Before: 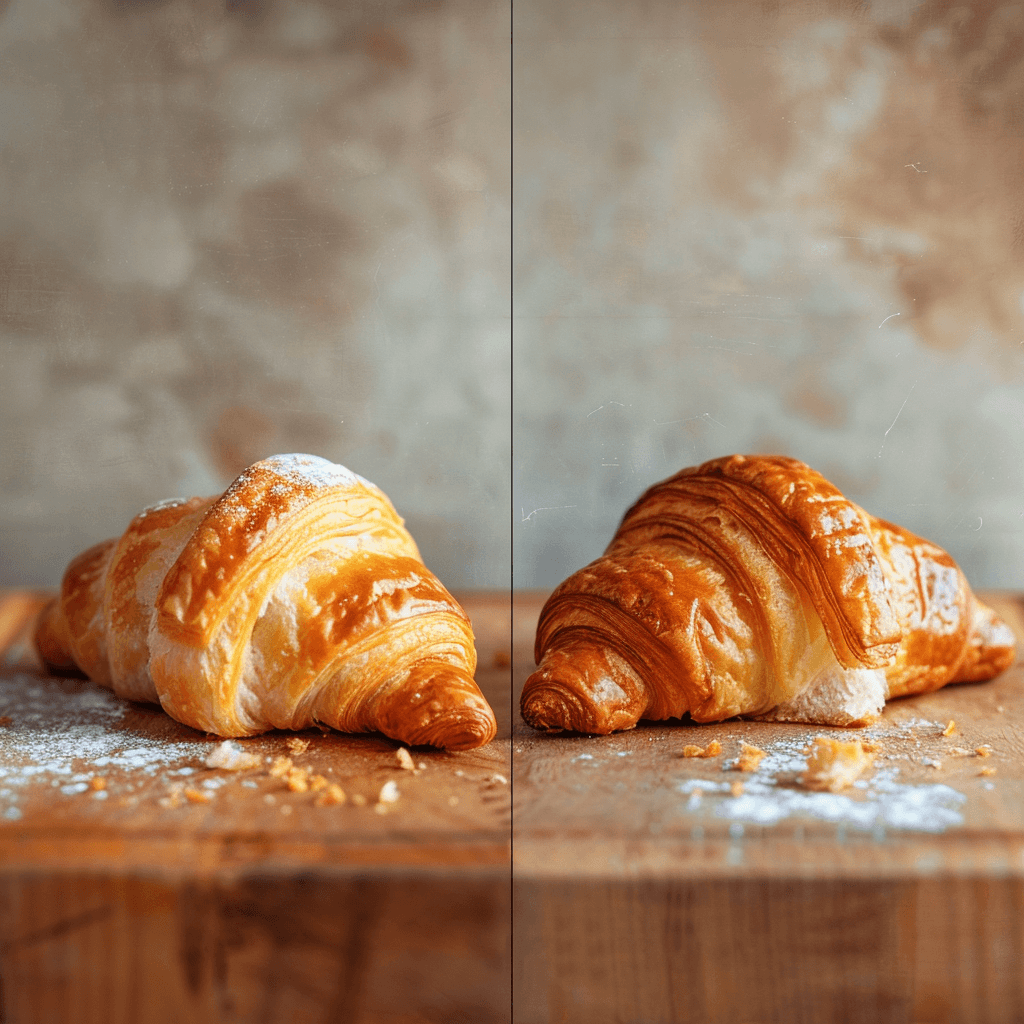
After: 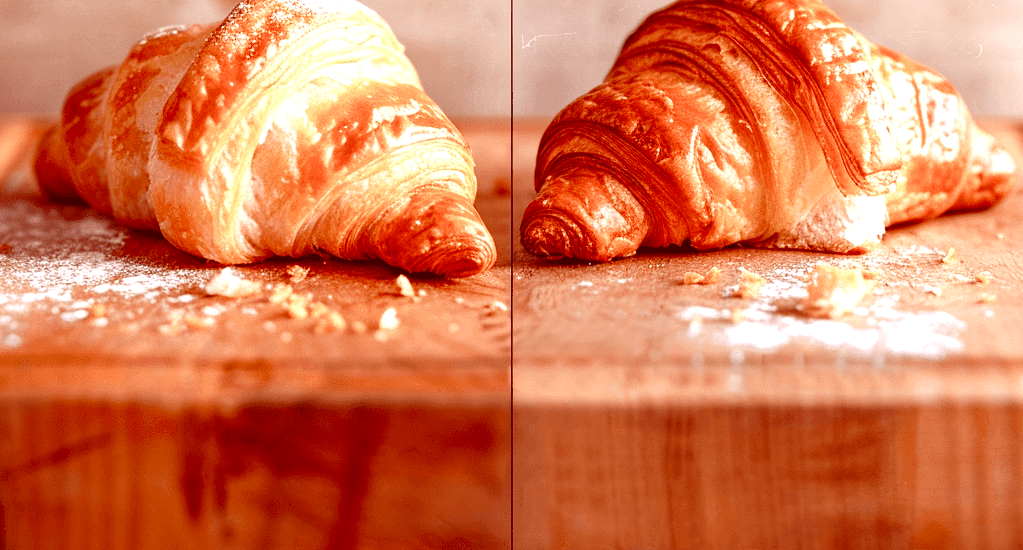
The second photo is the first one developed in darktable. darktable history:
crop and rotate: top 46.237%
exposure: exposure 0.7 EV, compensate highlight preservation false
sharpen: radius 5.325, amount 0.312, threshold 26.433
color balance rgb: perceptual saturation grading › global saturation 20%, perceptual saturation grading › highlights -50%, perceptual saturation grading › shadows 30%
color correction: highlights a* 9.03, highlights b* 8.71, shadows a* 40, shadows b* 40, saturation 0.8
rgb levels: mode RGB, independent channels, levels [[0, 0.474, 1], [0, 0.5, 1], [0, 0.5, 1]]
